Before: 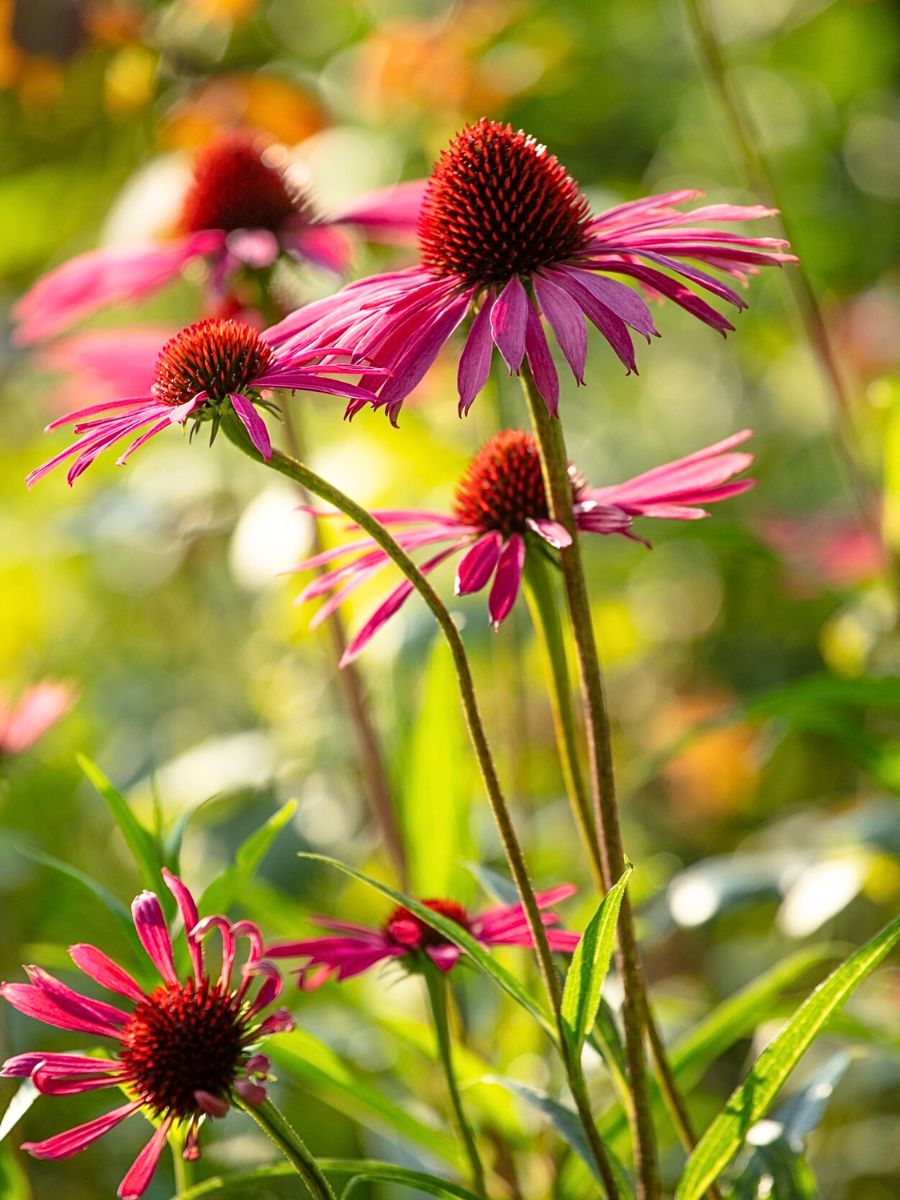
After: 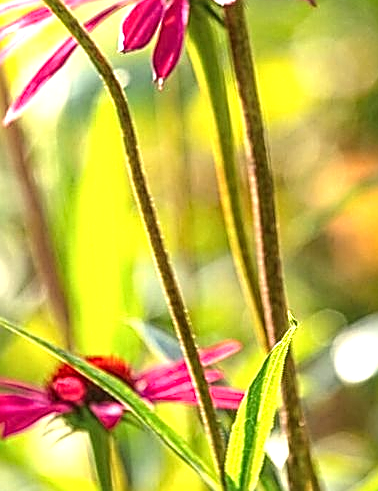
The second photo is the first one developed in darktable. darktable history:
crop: left 37.433%, top 45.28%, right 20.548%, bottom 13.795%
sharpen: amount 1.015
exposure: black level correction -0.002, exposure 0.705 EV, compensate highlight preservation false
local contrast: on, module defaults
